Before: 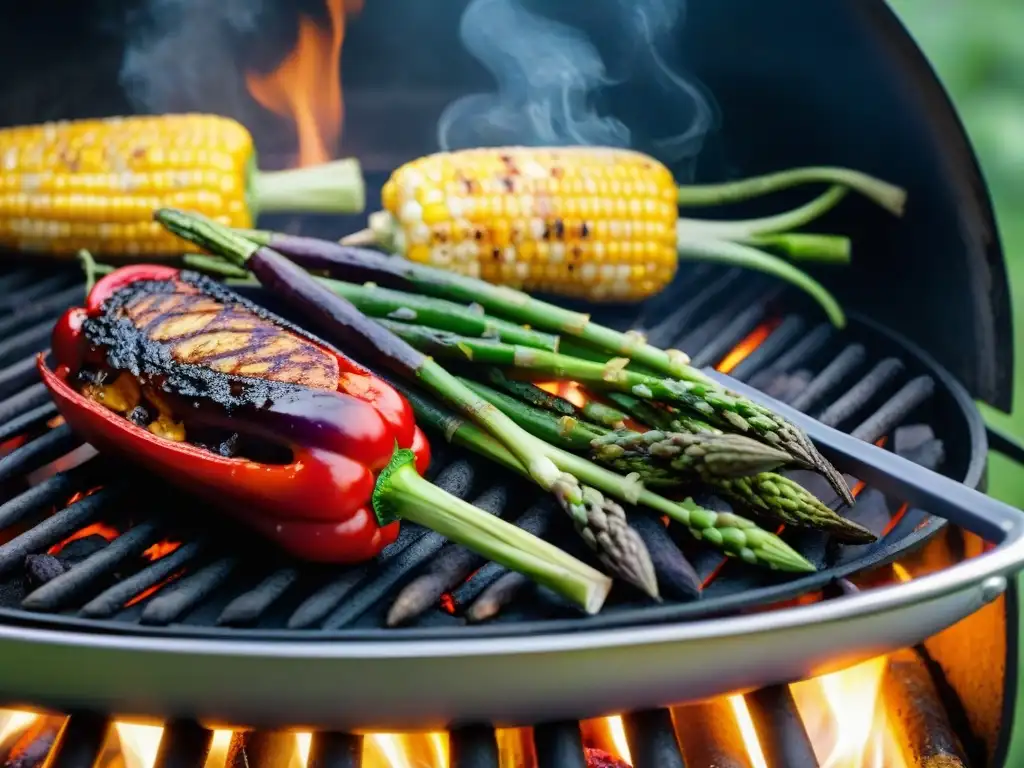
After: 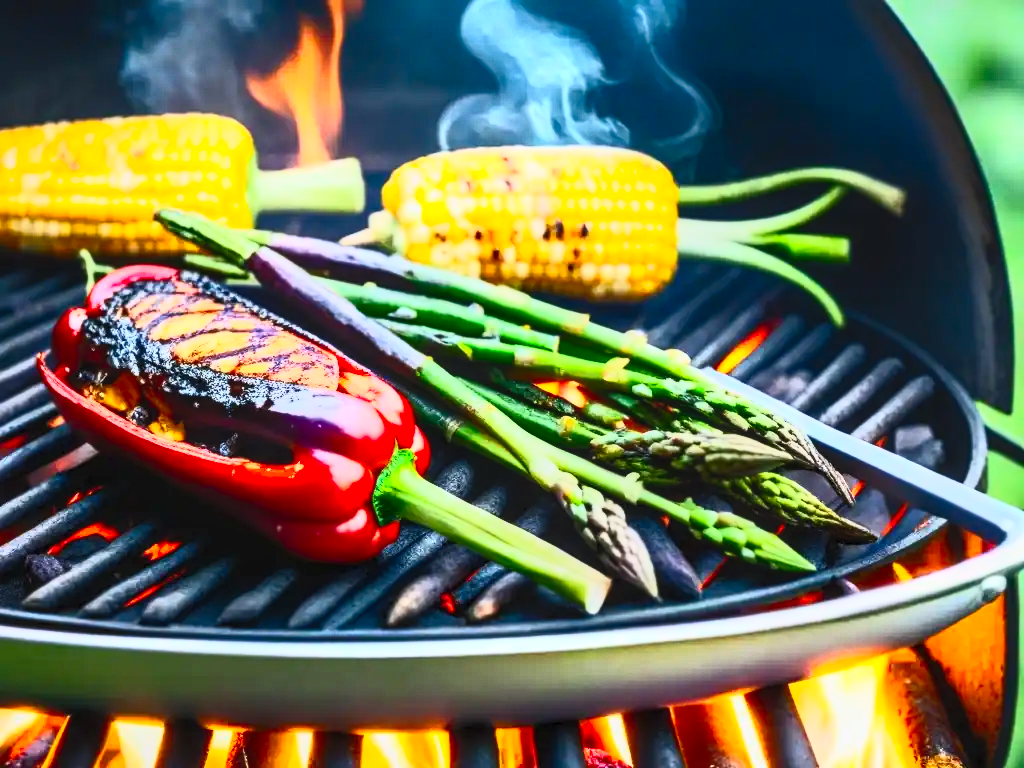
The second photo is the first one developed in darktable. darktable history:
local contrast: on, module defaults
contrast brightness saturation: contrast 0.83, brightness 0.59, saturation 0.59
